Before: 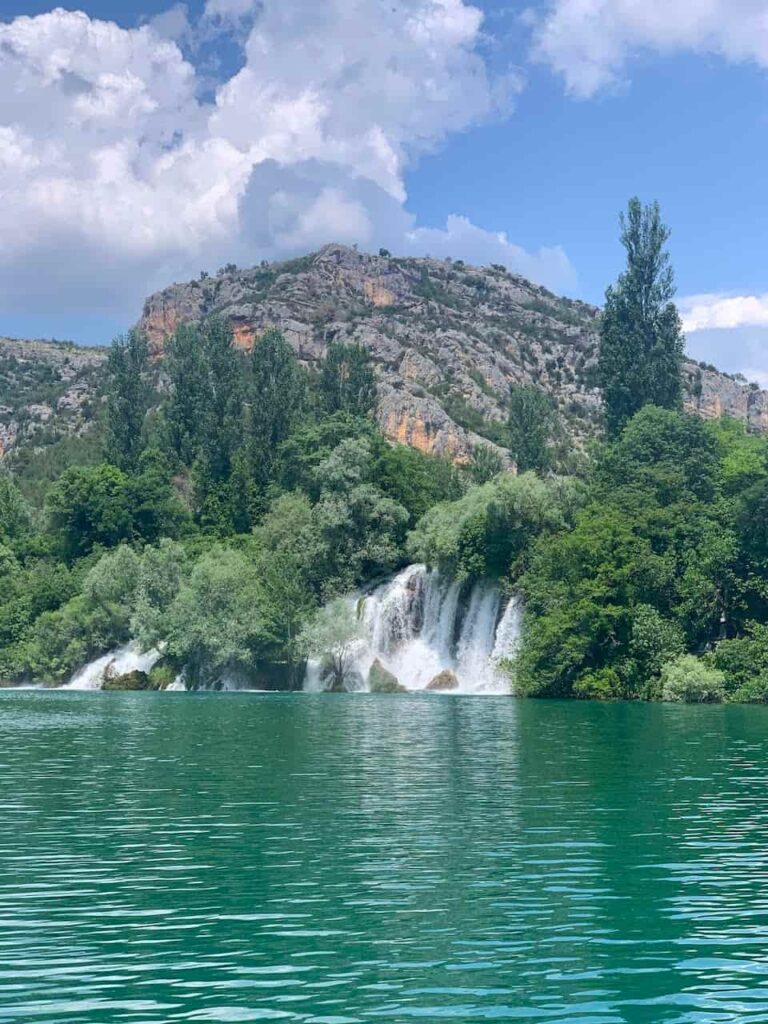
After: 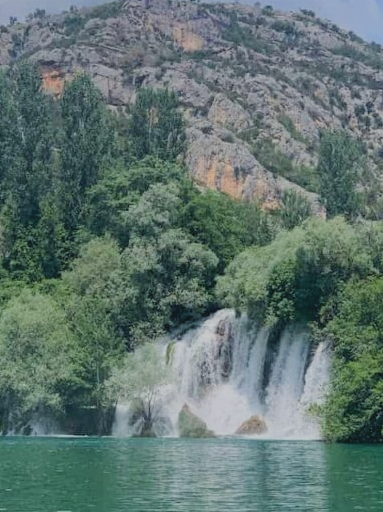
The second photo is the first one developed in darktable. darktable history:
contrast brightness saturation: contrast -0.1, saturation -0.1
crop: left 25%, top 25%, right 25%, bottom 25%
filmic rgb: black relative exposure -7.65 EV, white relative exposure 4.56 EV, hardness 3.61
